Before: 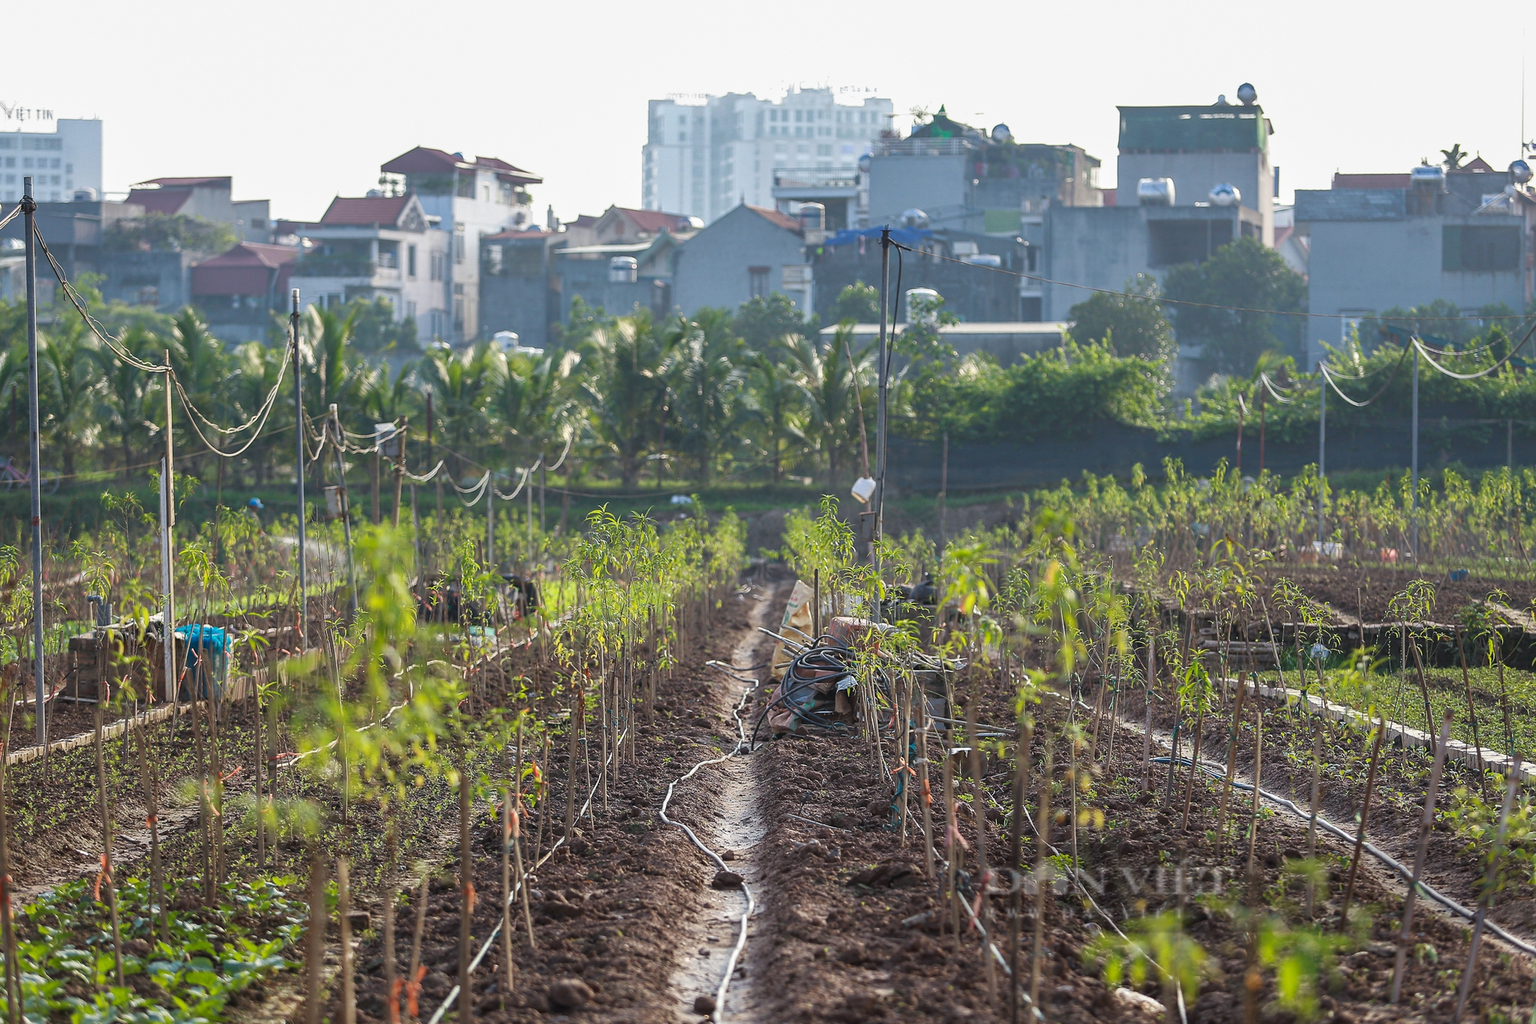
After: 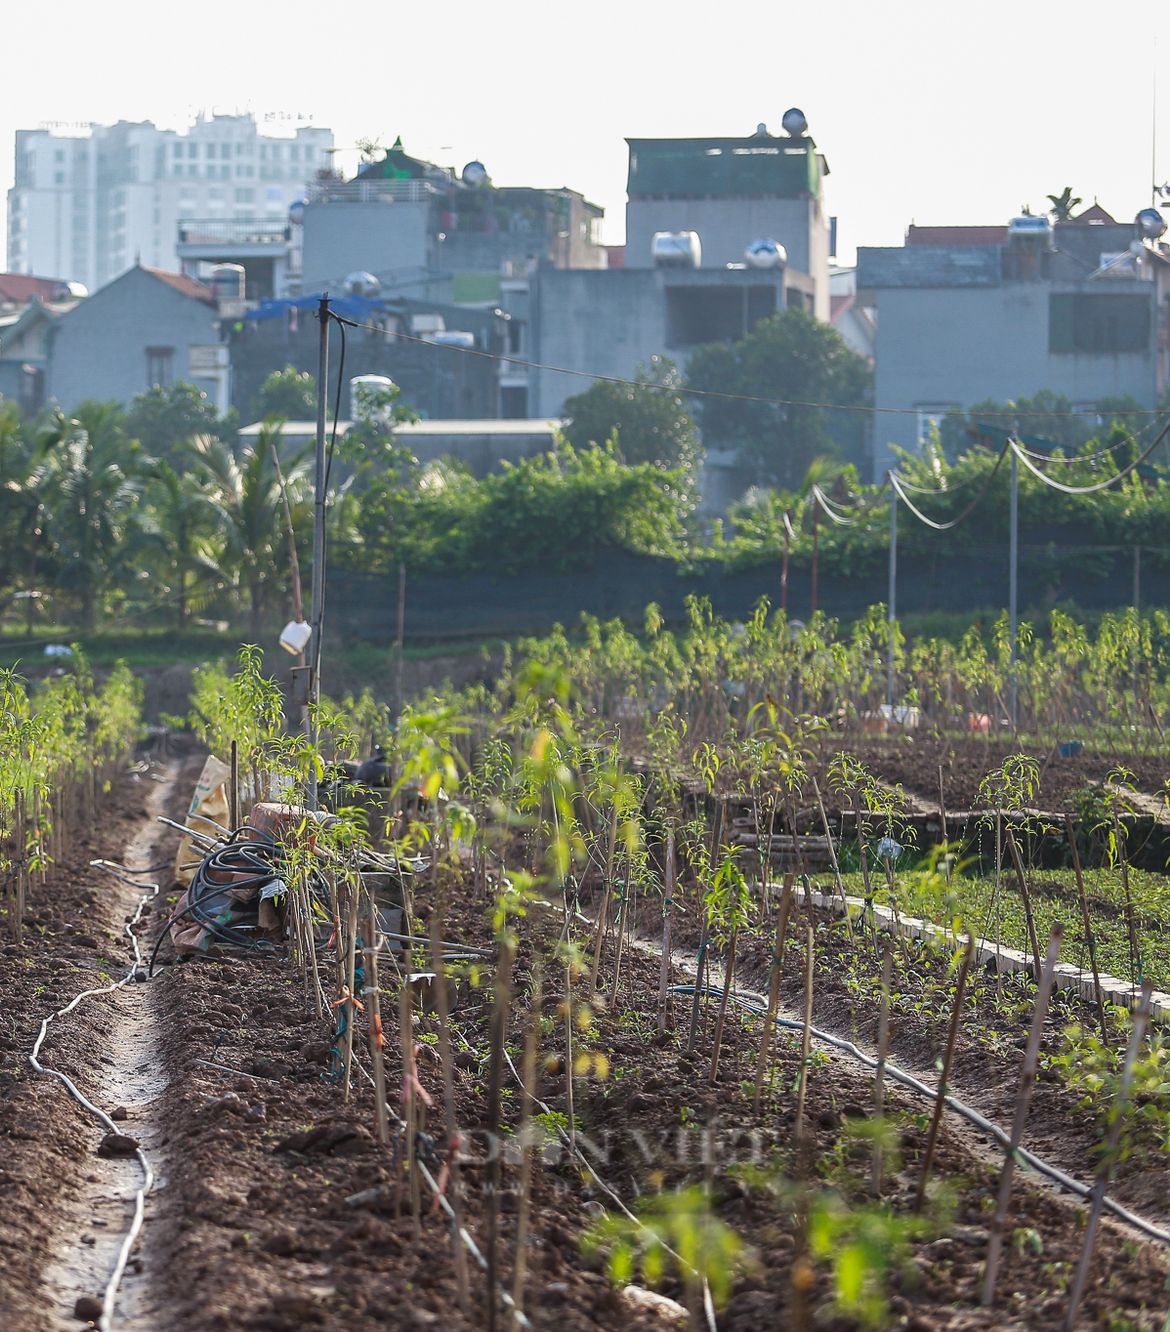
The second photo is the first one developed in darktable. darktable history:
contrast brightness saturation: contrast 0.082, saturation 0.016
crop: left 41.473%
